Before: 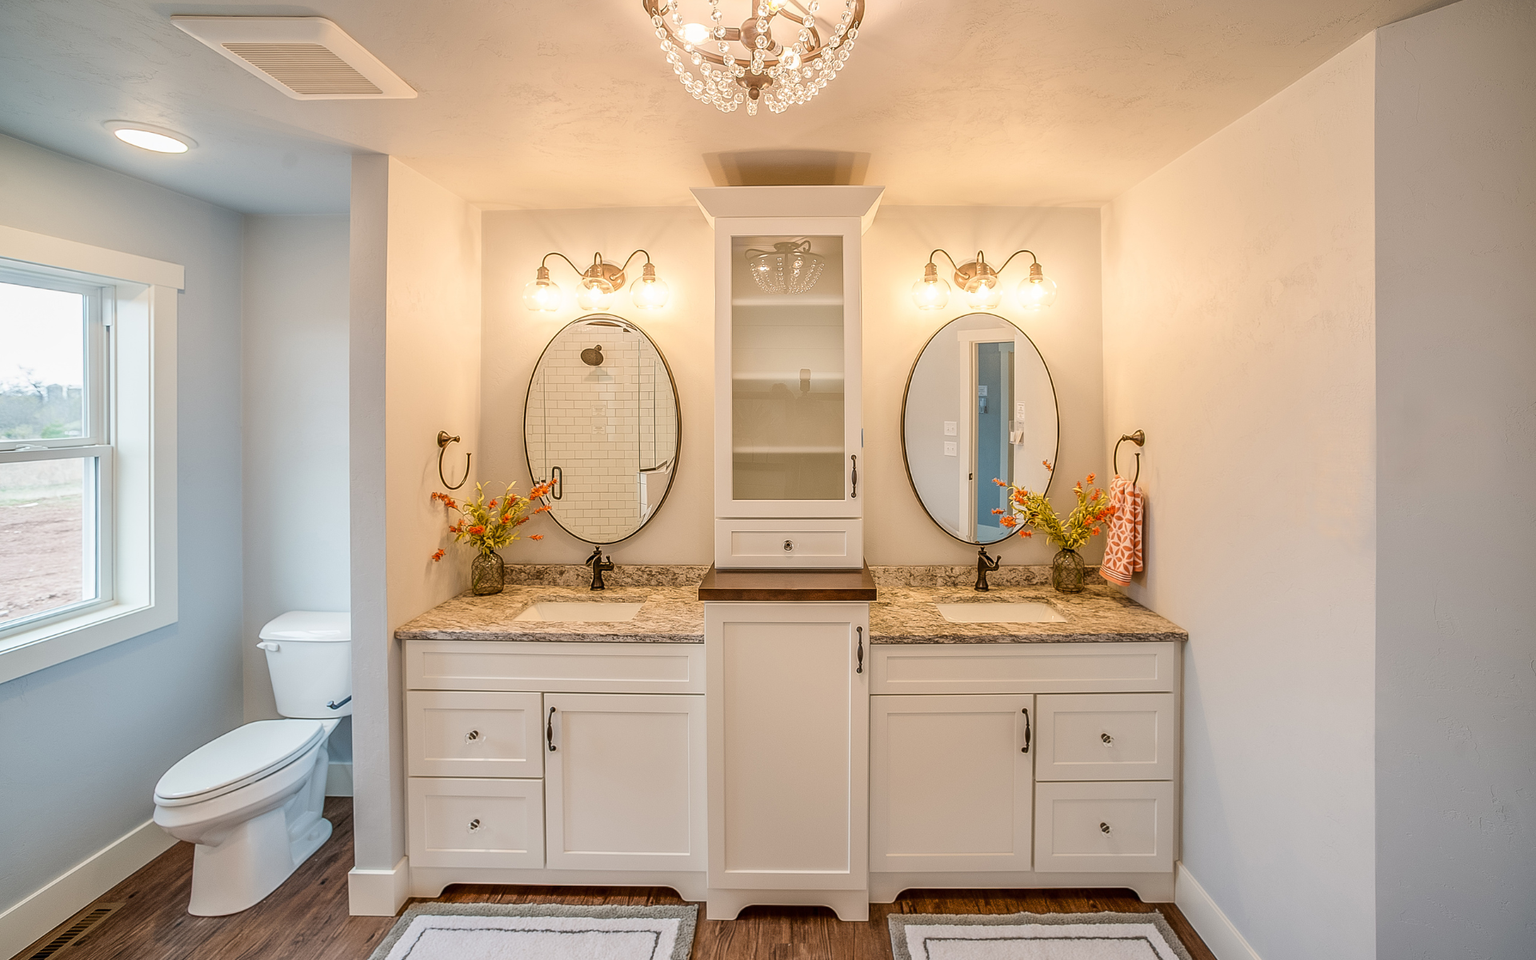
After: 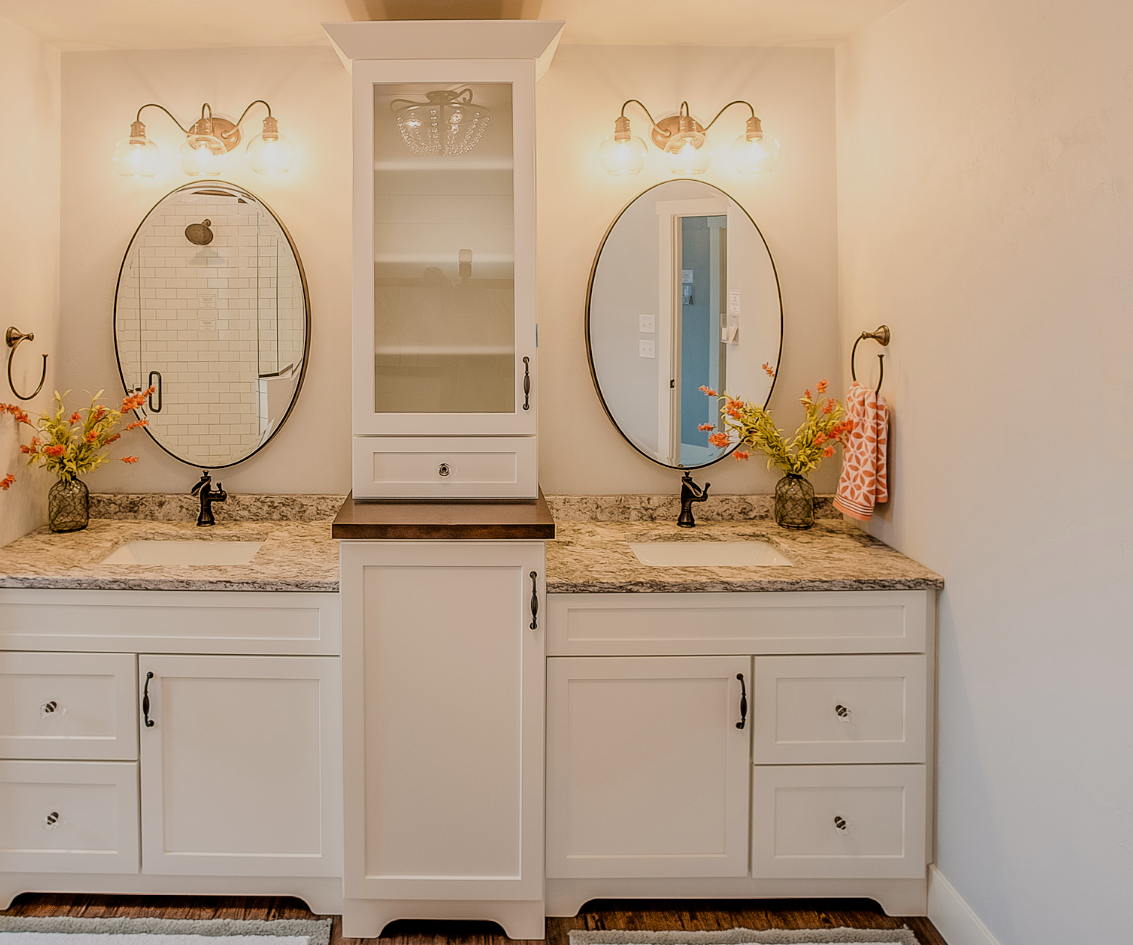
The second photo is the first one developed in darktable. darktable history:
crop and rotate: left 28.212%, top 17.674%, right 12.768%, bottom 3.542%
filmic rgb: black relative exposure -4.87 EV, white relative exposure 4.02 EV, hardness 2.81
